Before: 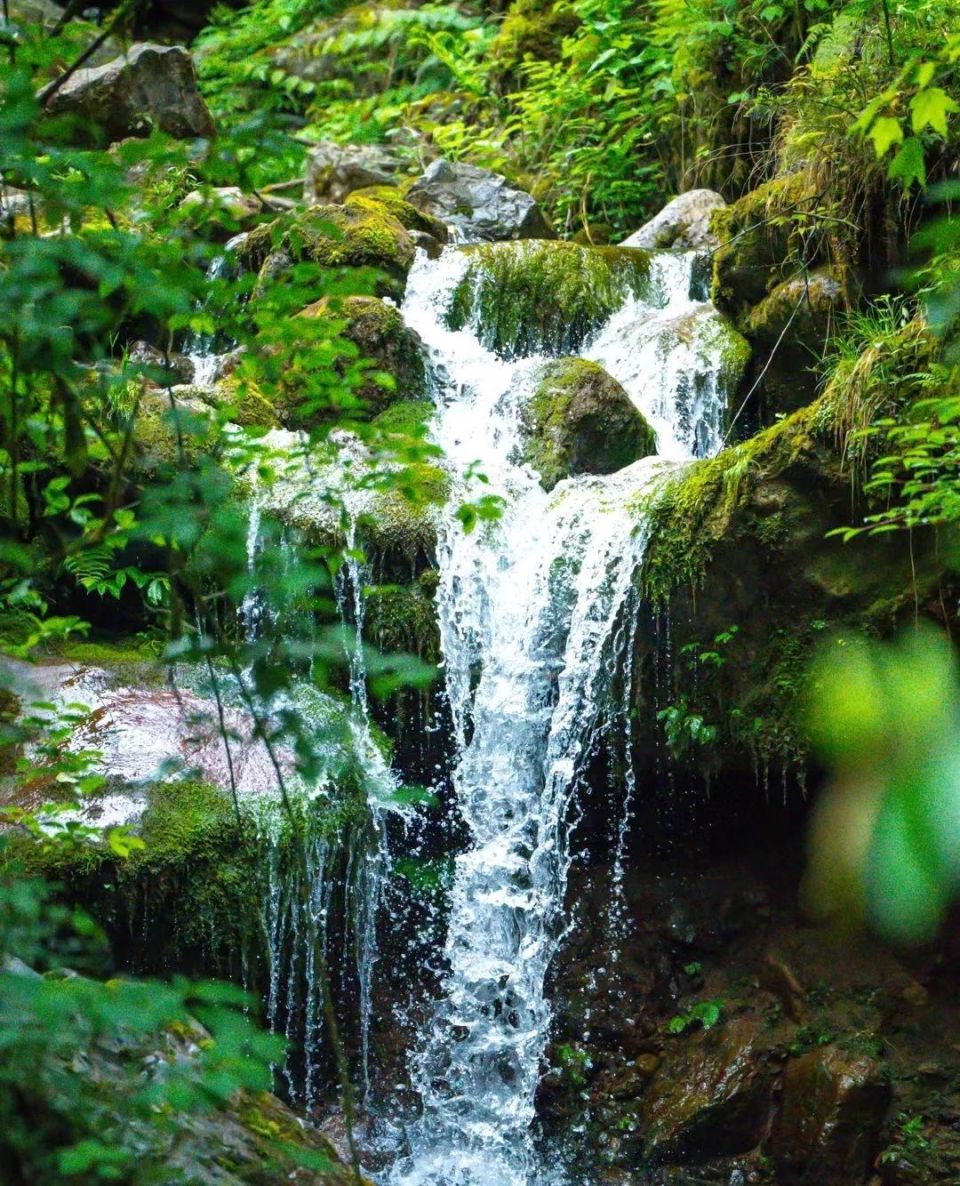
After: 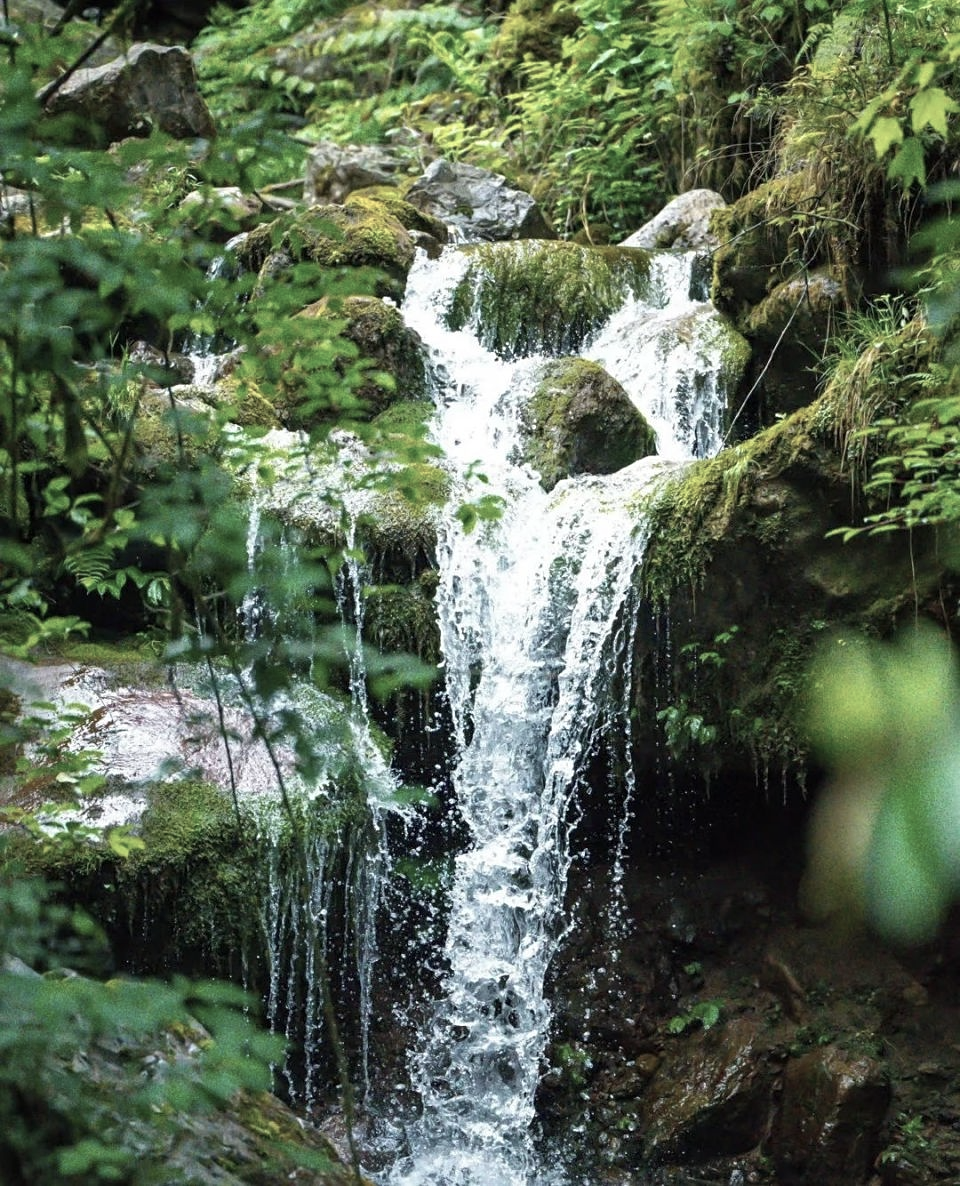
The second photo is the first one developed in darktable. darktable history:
sharpen: amount 0.2
color correction: saturation 0.57
